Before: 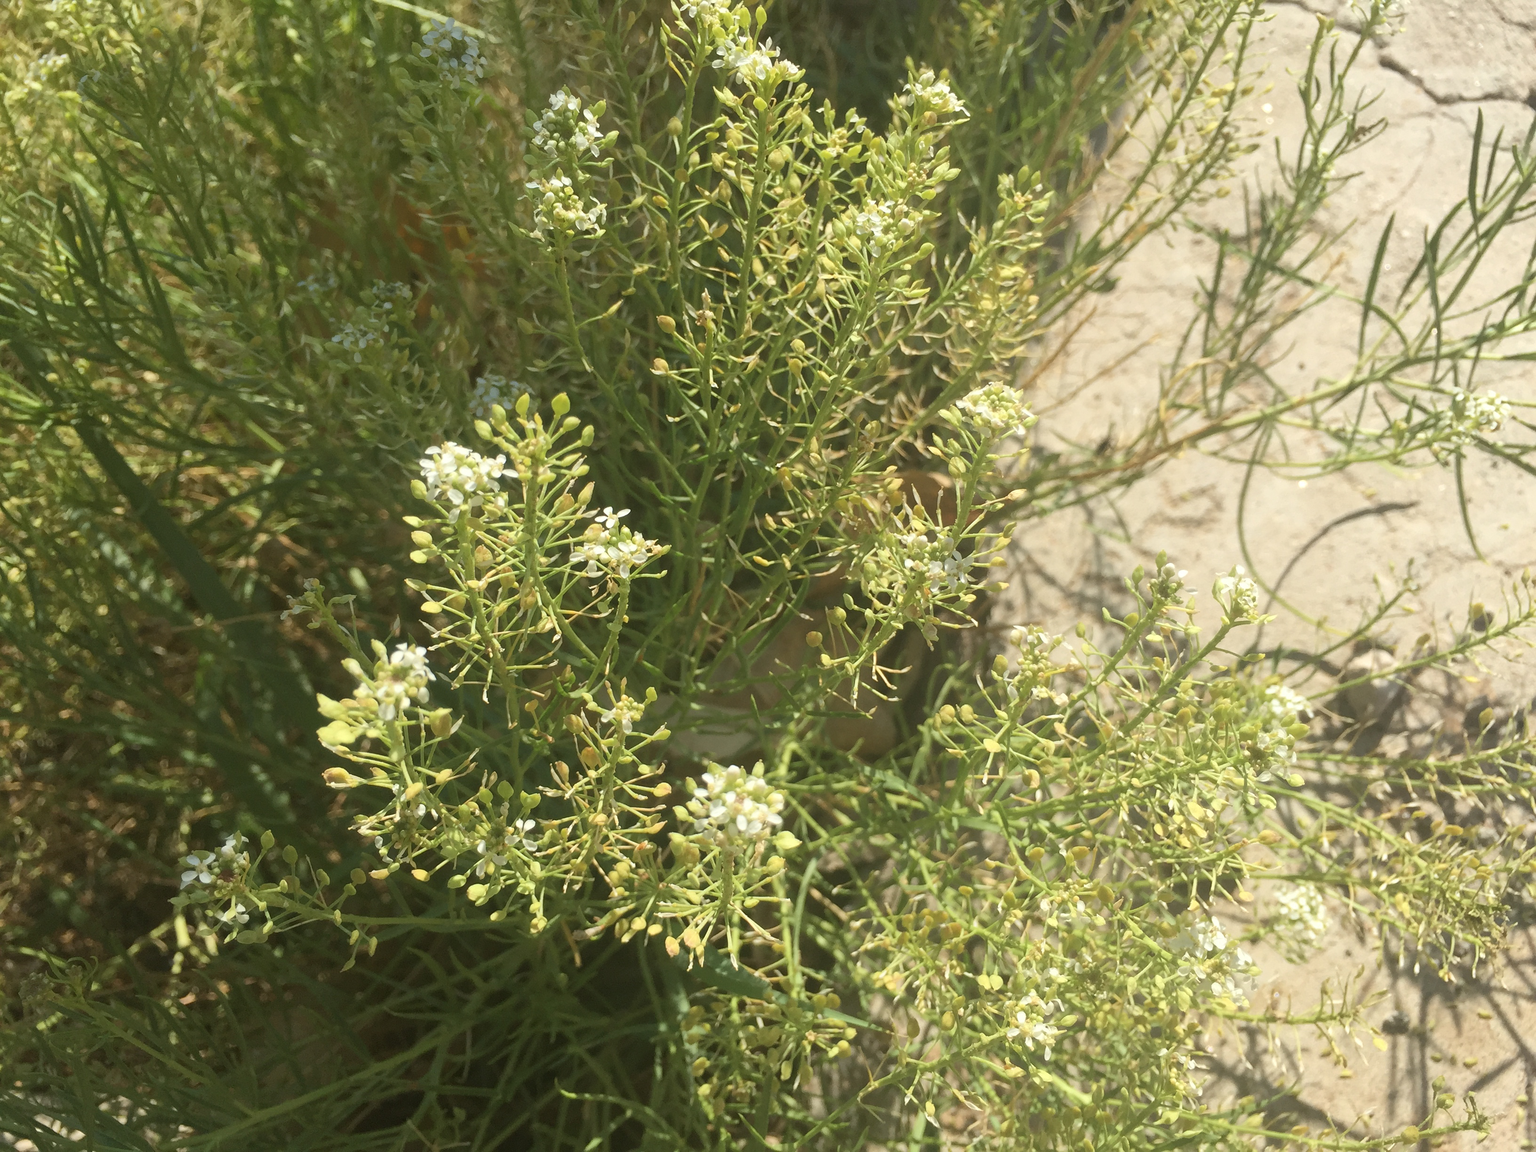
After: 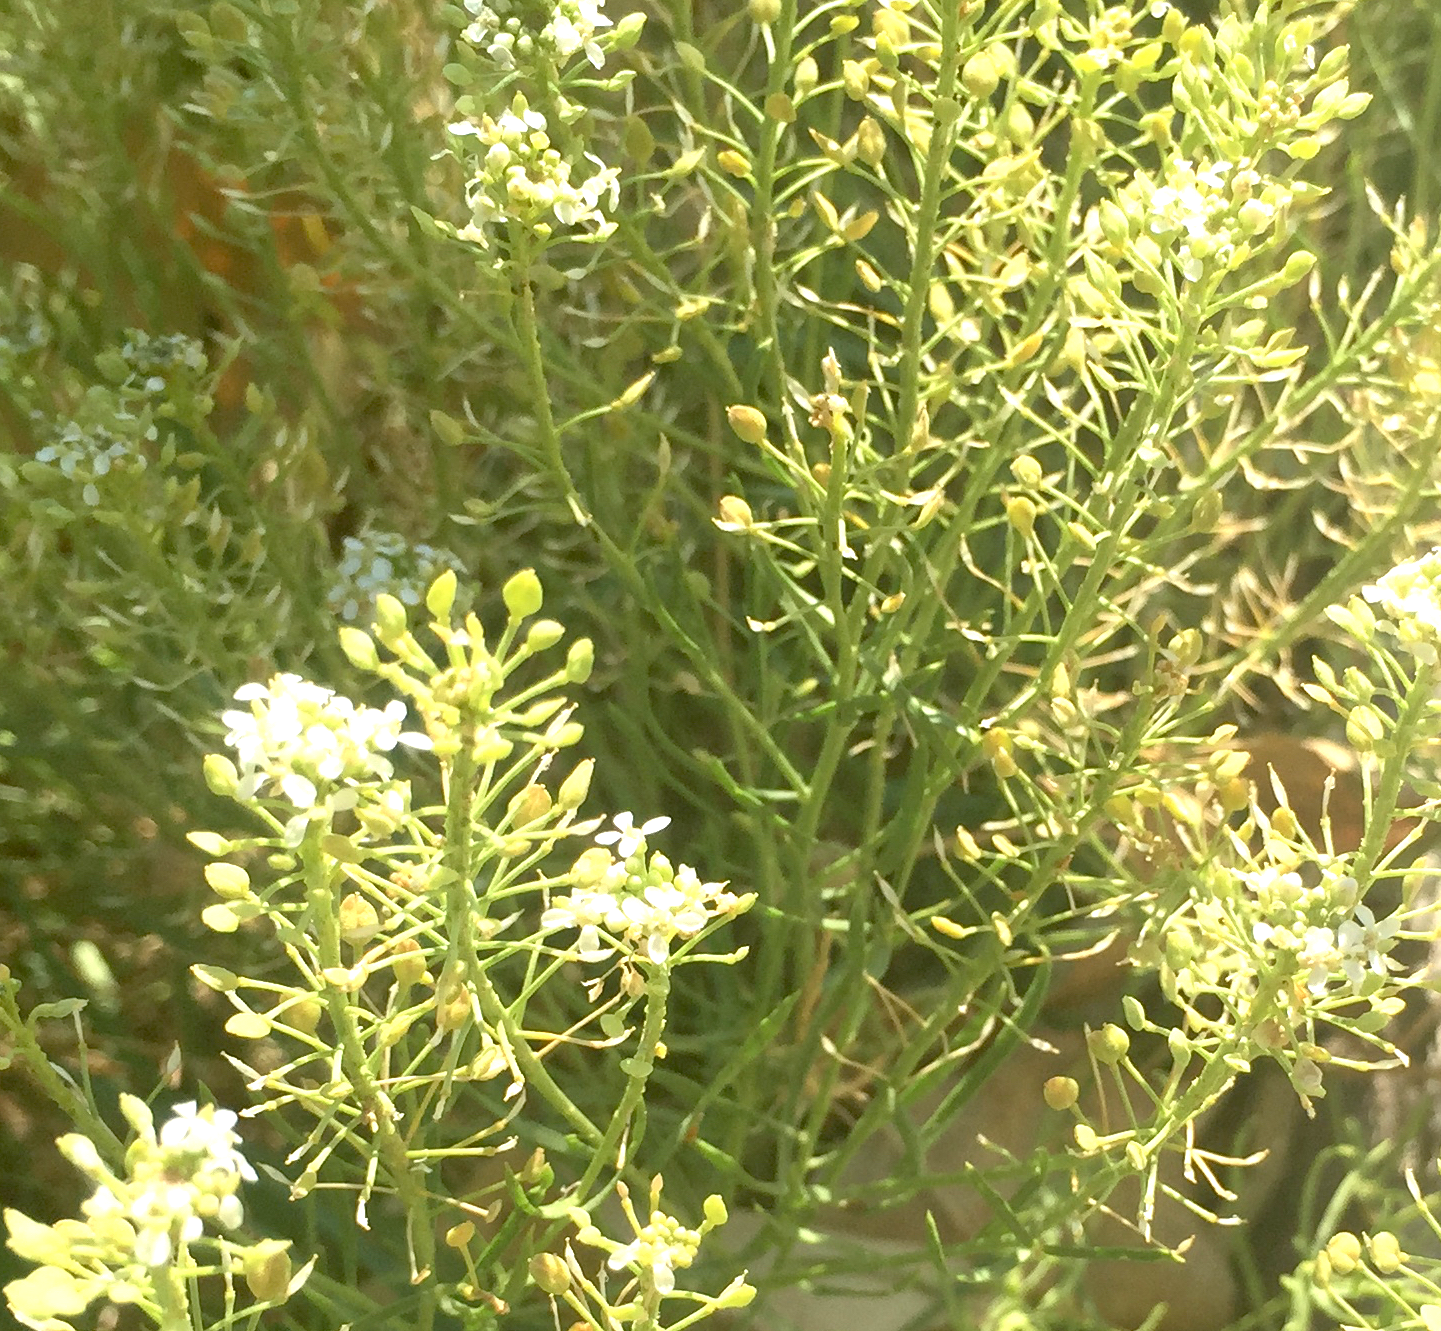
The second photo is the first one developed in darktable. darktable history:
exposure: black level correction 0.008, exposure 0.982 EV, compensate exposure bias true, compensate highlight preservation false
crop: left 20.504%, top 10.856%, right 35.324%, bottom 34.756%
